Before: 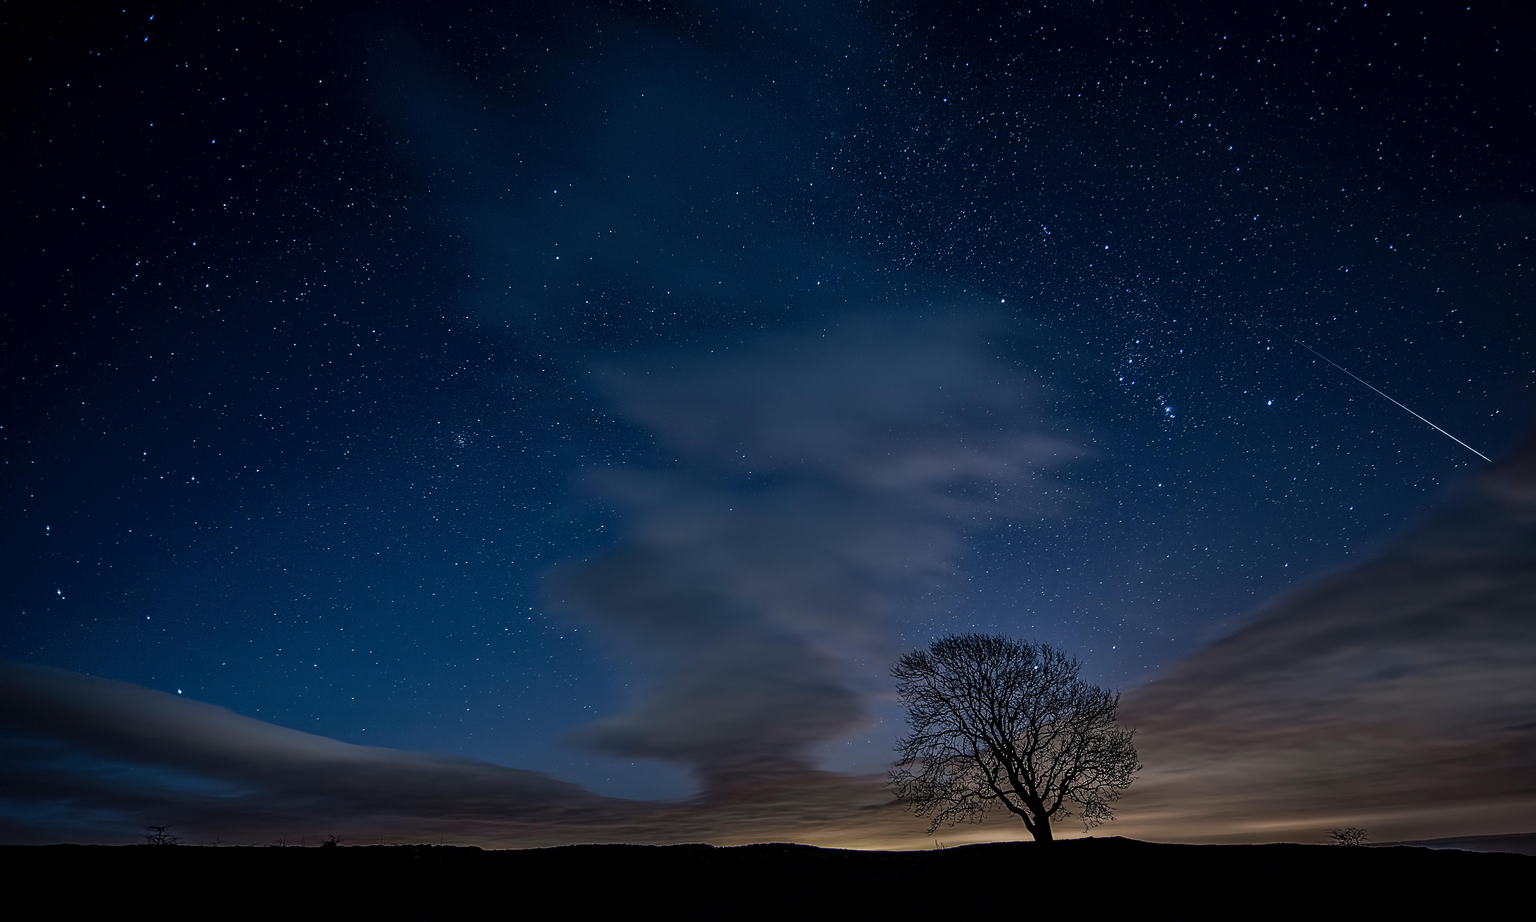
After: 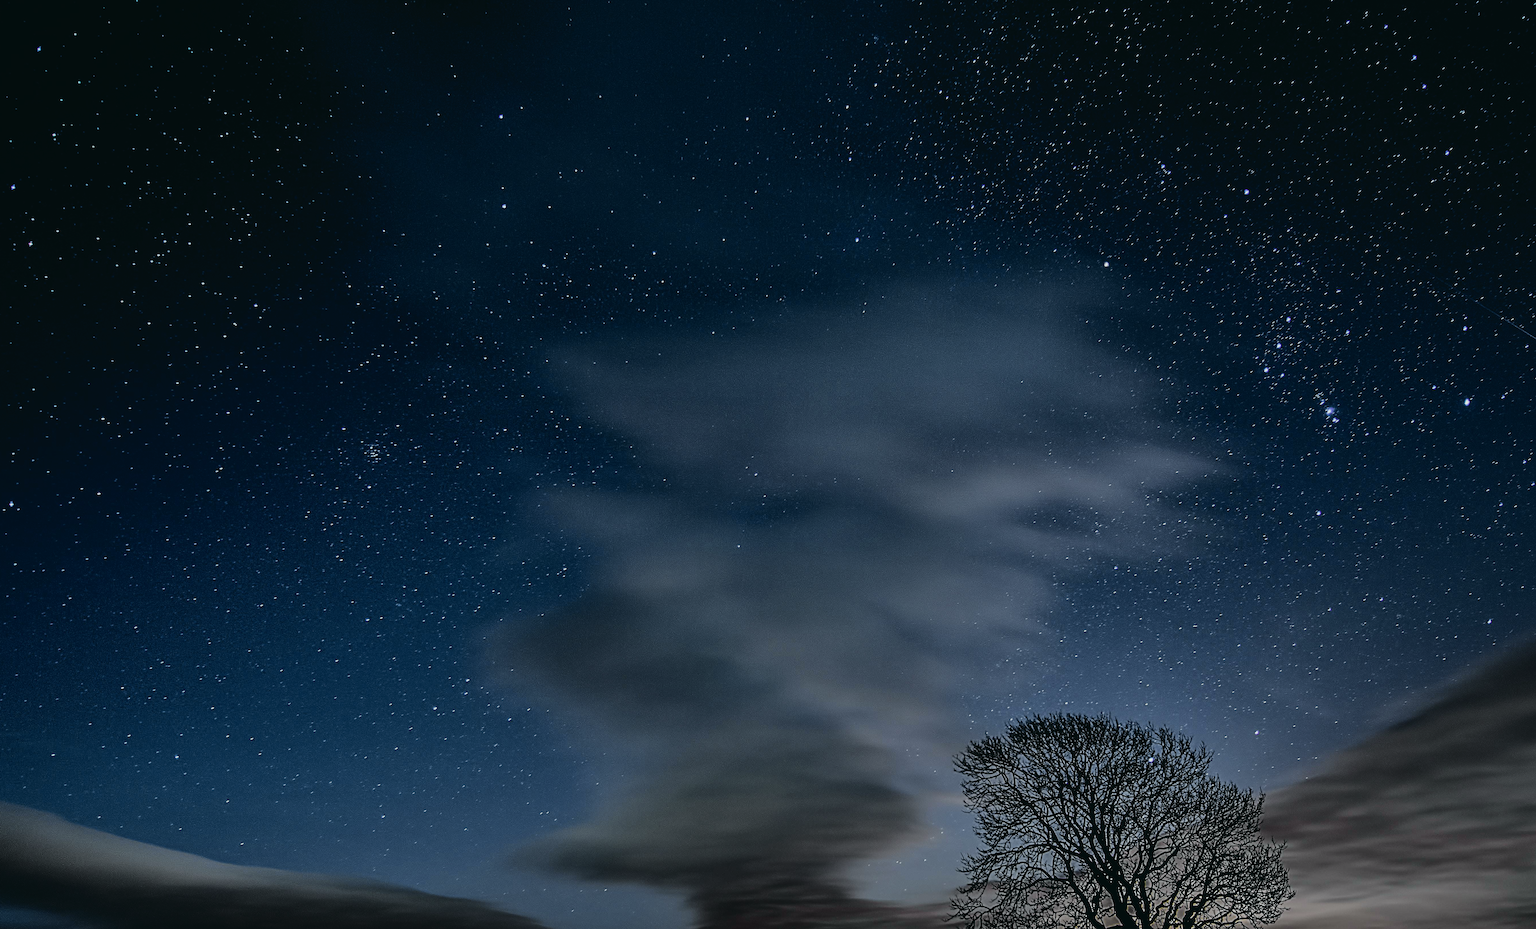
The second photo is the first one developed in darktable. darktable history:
crop and rotate: left 12.047%, top 11.461%, right 13.976%, bottom 13.889%
filmic rgb: black relative exposure -7.43 EV, white relative exposure 4.87 EV, hardness 3.4
tone curve: curves: ch0 [(0.001, 0.029) (0.084, 0.074) (0.162, 0.165) (0.304, 0.382) (0.466, 0.576) (0.654, 0.741) (0.848, 0.906) (0.984, 0.963)]; ch1 [(0, 0) (0.34, 0.235) (0.46, 0.46) (0.515, 0.502) (0.553, 0.567) (0.764, 0.815) (1, 1)]; ch2 [(0, 0) (0.44, 0.458) (0.479, 0.492) (0.524, 0.507) (0.547, 0.579) (0.673, 0.712) (1, 1)], color space Lab, independent channels, preserve colors none
